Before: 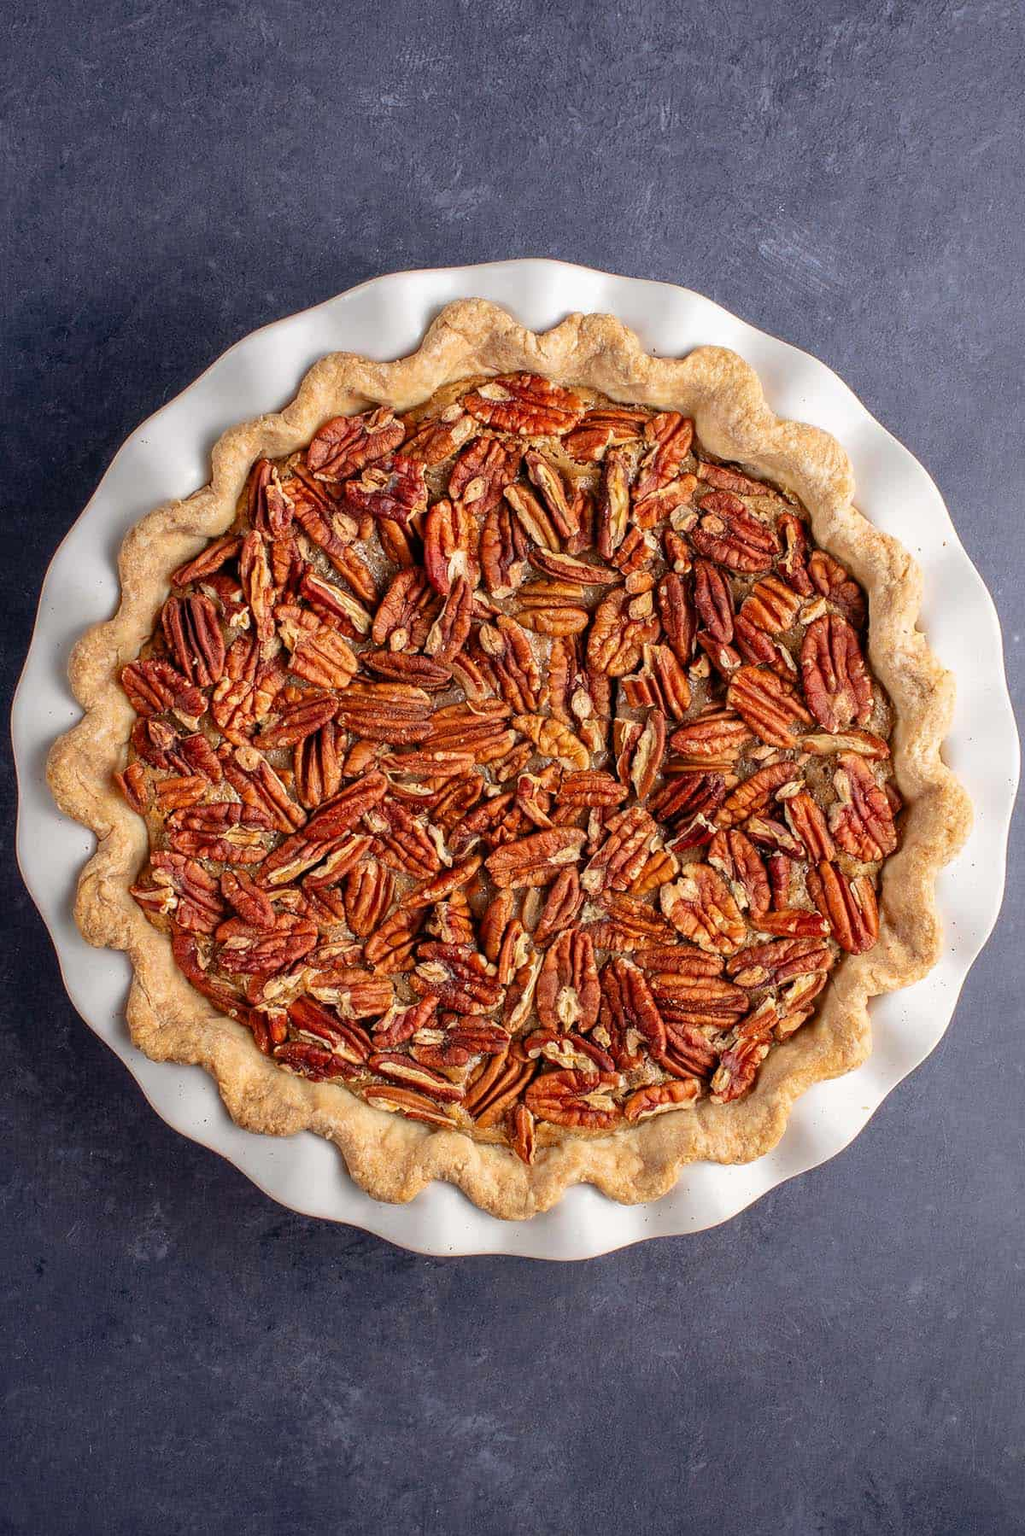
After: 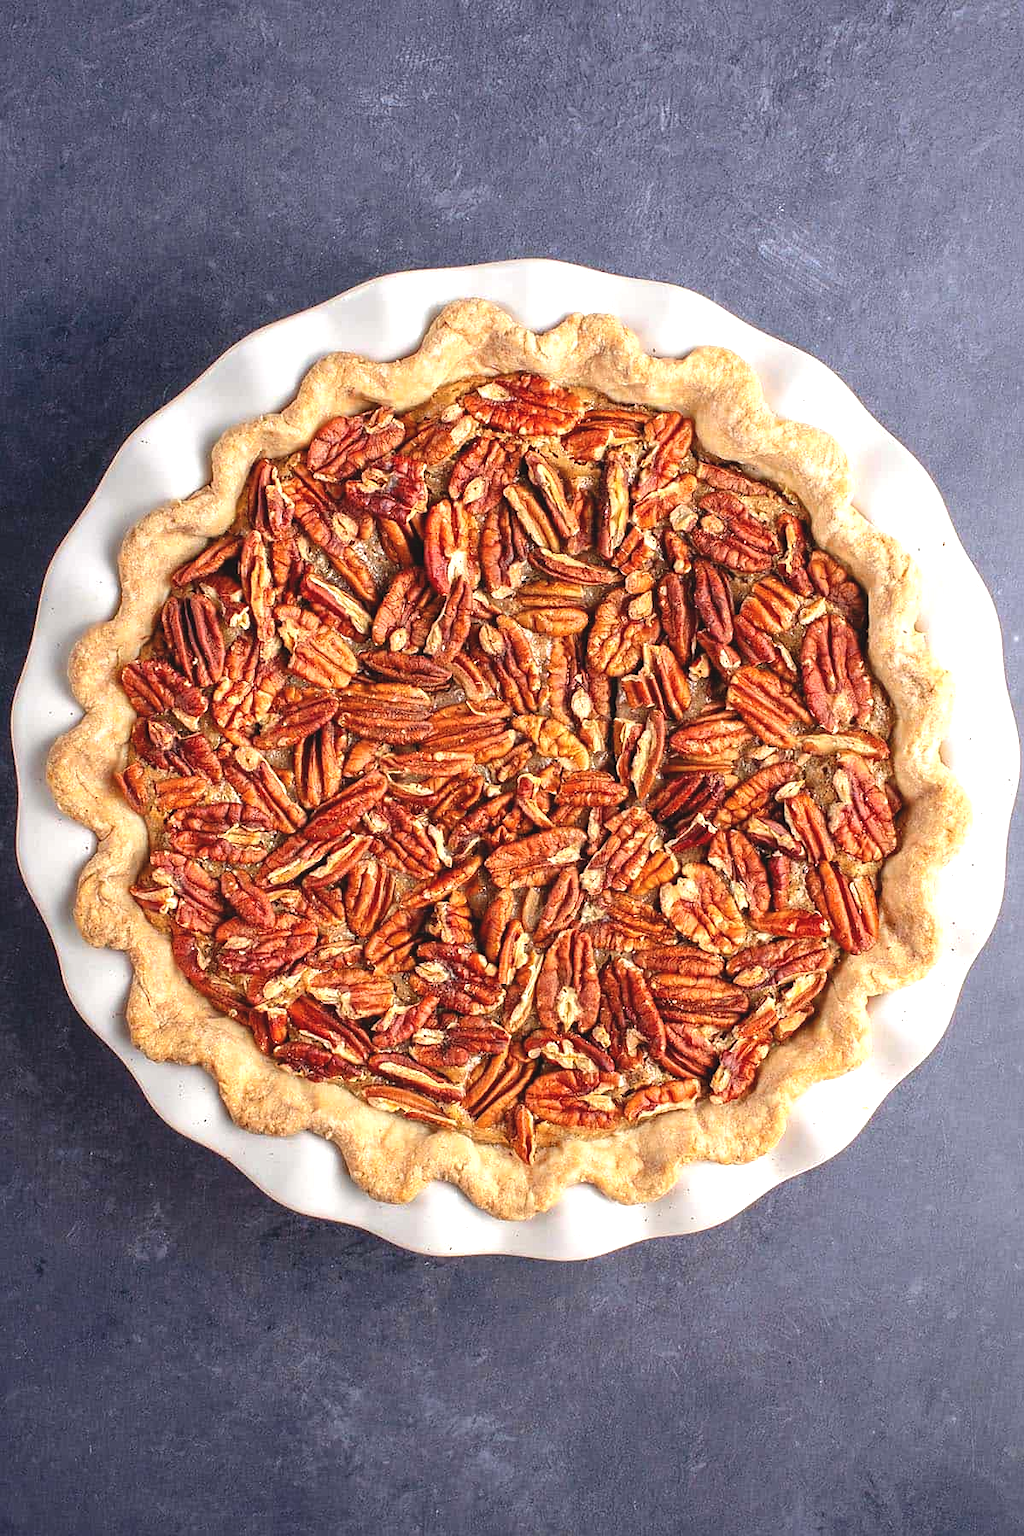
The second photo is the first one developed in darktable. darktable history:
sharpen: amount 0.211
exposure: black level correction -0.005, exposure 0.629 EV, compensate highlight preservation false
